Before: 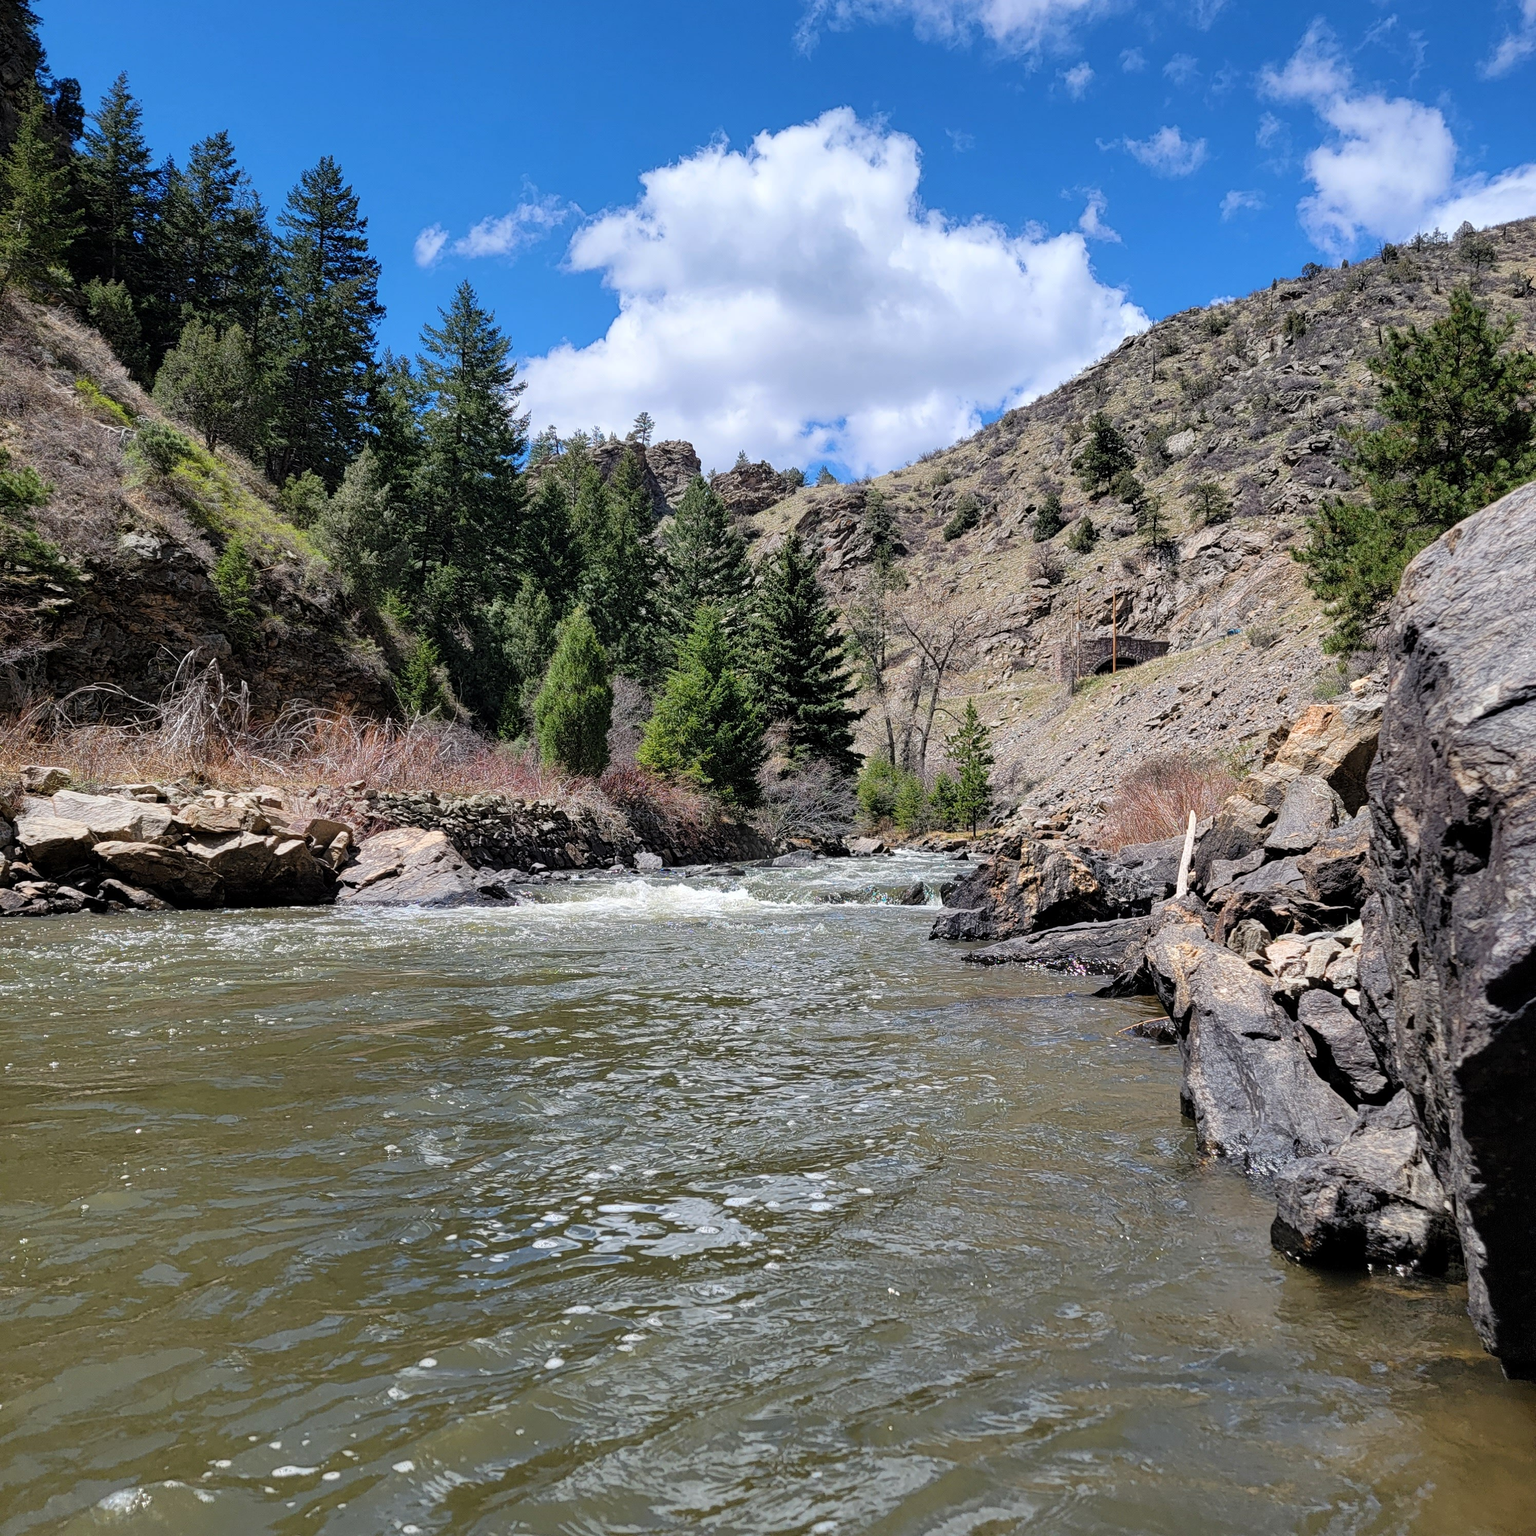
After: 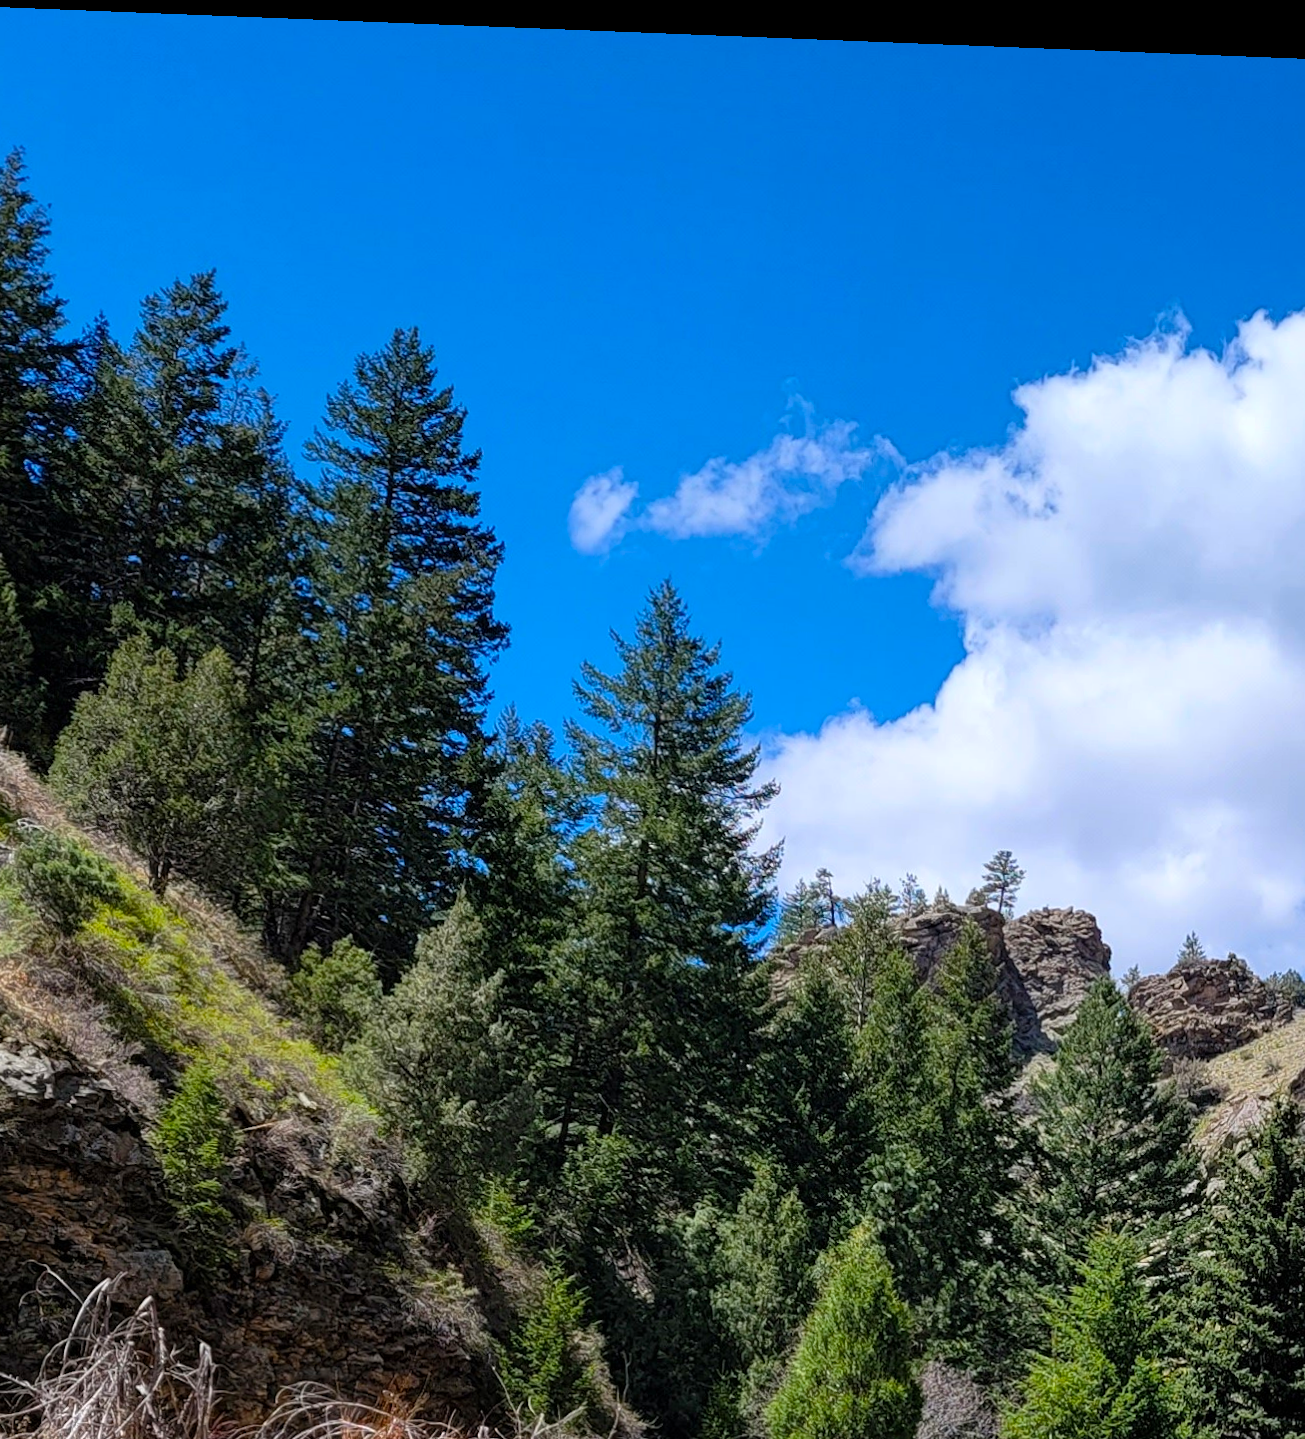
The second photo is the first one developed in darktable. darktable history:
rotate and perspective: rotation 2.27°, automatic cropping off
color balance rgb: perceptual saturation grading › global saturation 20%, global vibrance 20%
crop and rotate: left 10.817%, top 0.062%, right 47.194%, bottom 53.626%
